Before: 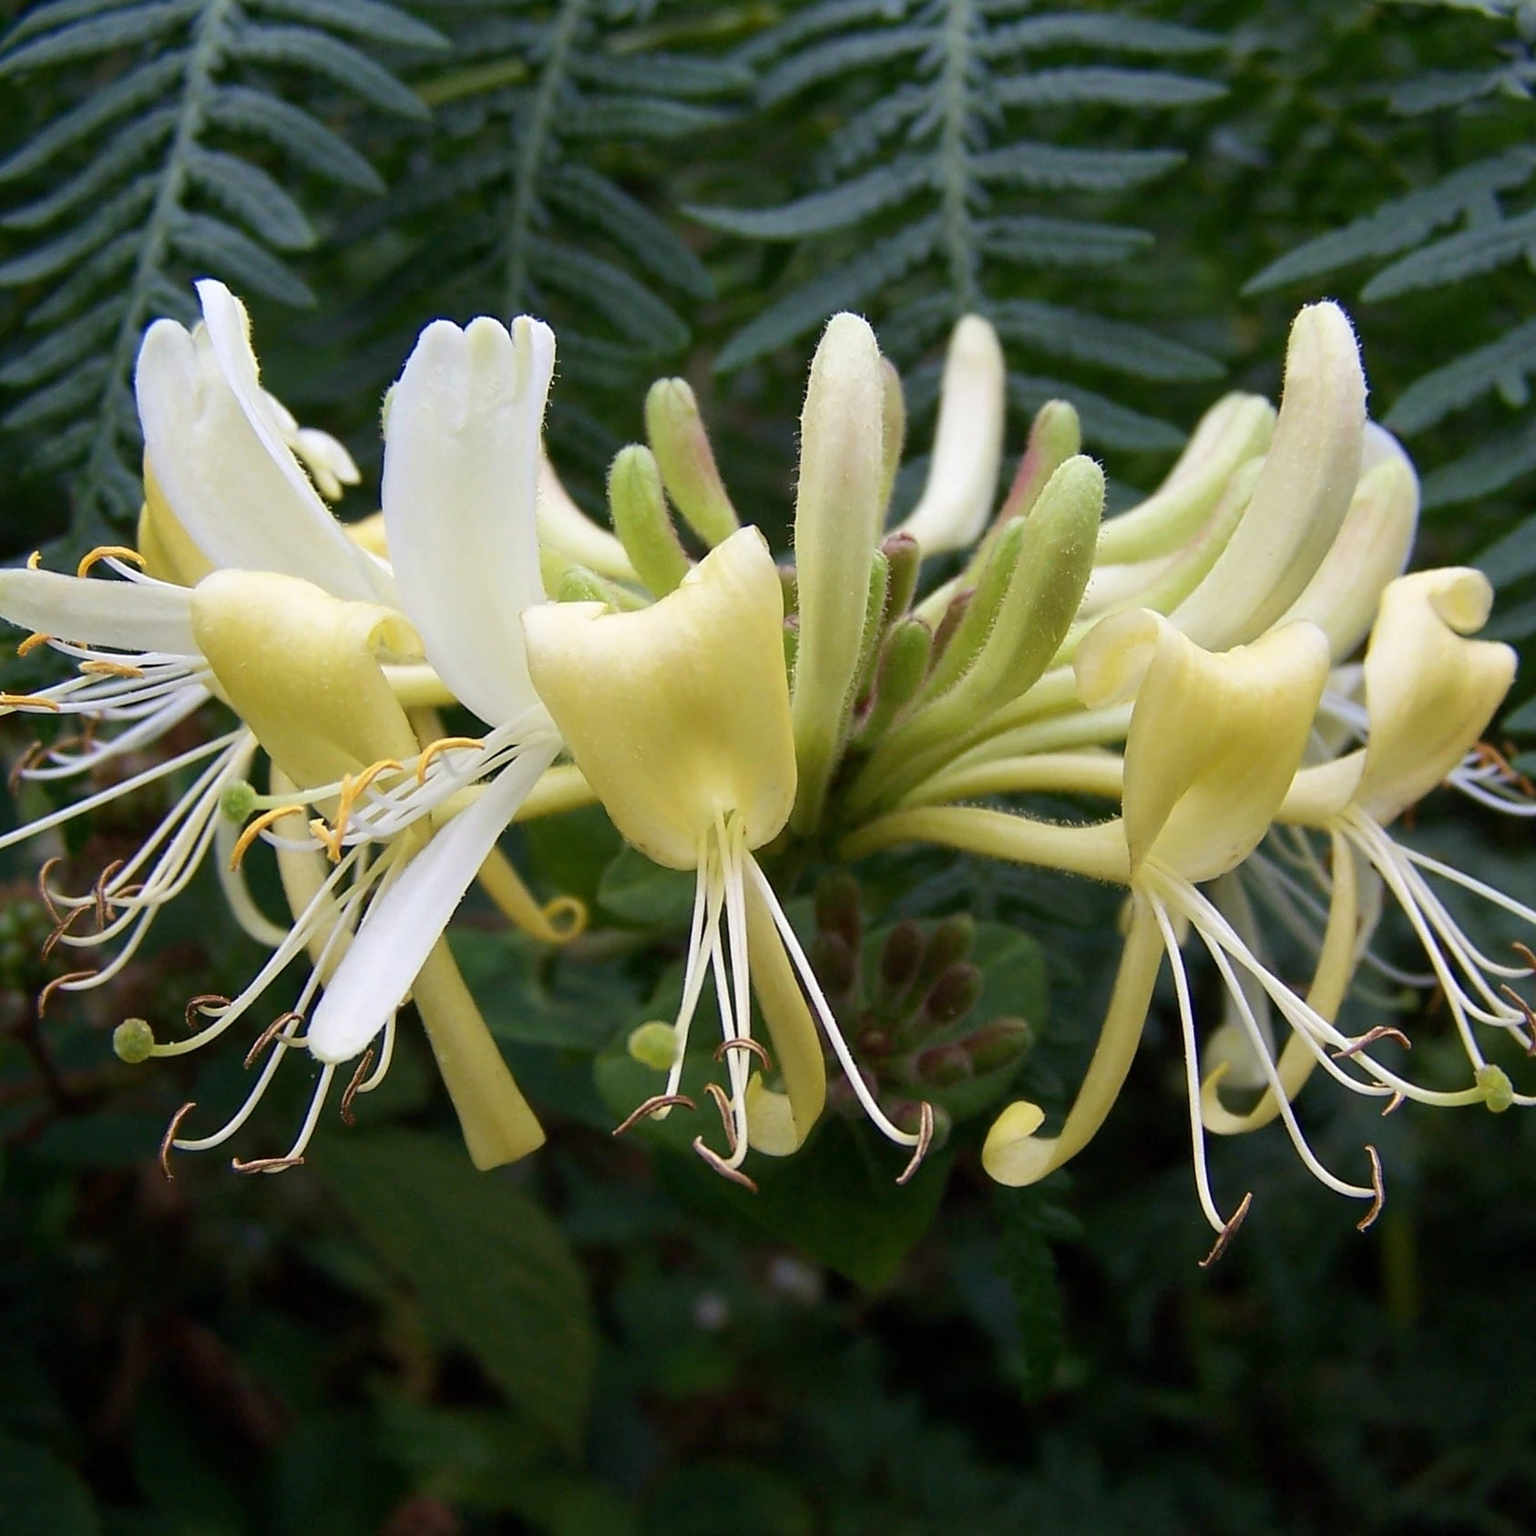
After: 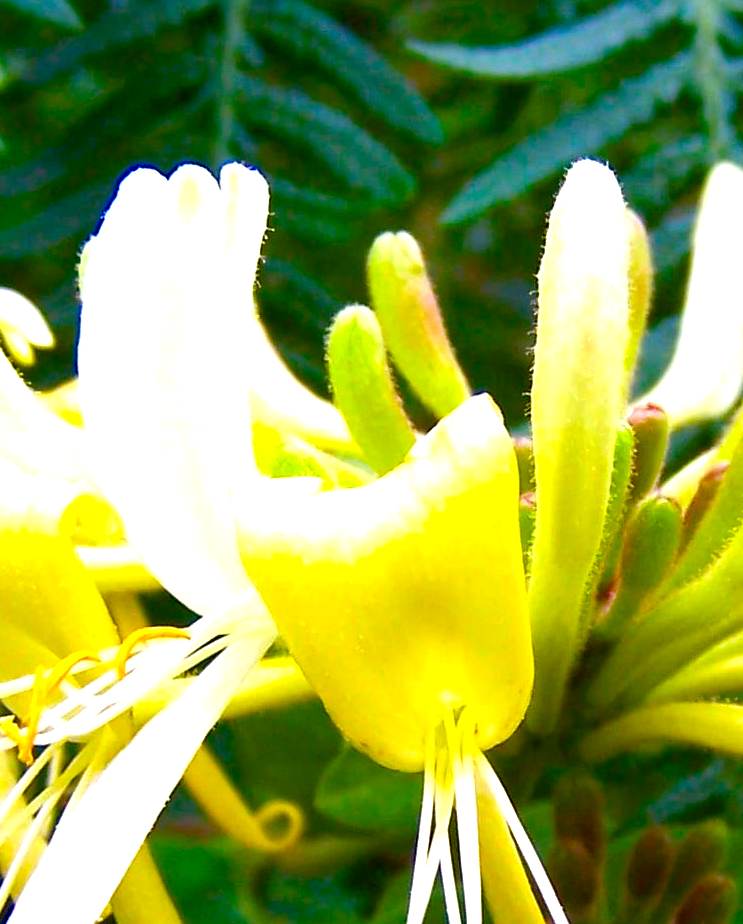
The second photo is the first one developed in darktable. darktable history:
crop: left 20.248%, top 10.86%, right 35.675%, bottom 34.321%
color balance rgb: linear chroma grading › global chroma 25%, perceptual saturation grading › global saturation 45%, perceptual saturation grading › highlights -50%, perceptual saturation grading › shadows 30%, perceptual brilliance grading › global brilliance 18%, global vibrance 40%
exposure: exposure 0.6 EV, compensate highlight preservation false
vibrance: vibrance 60%
